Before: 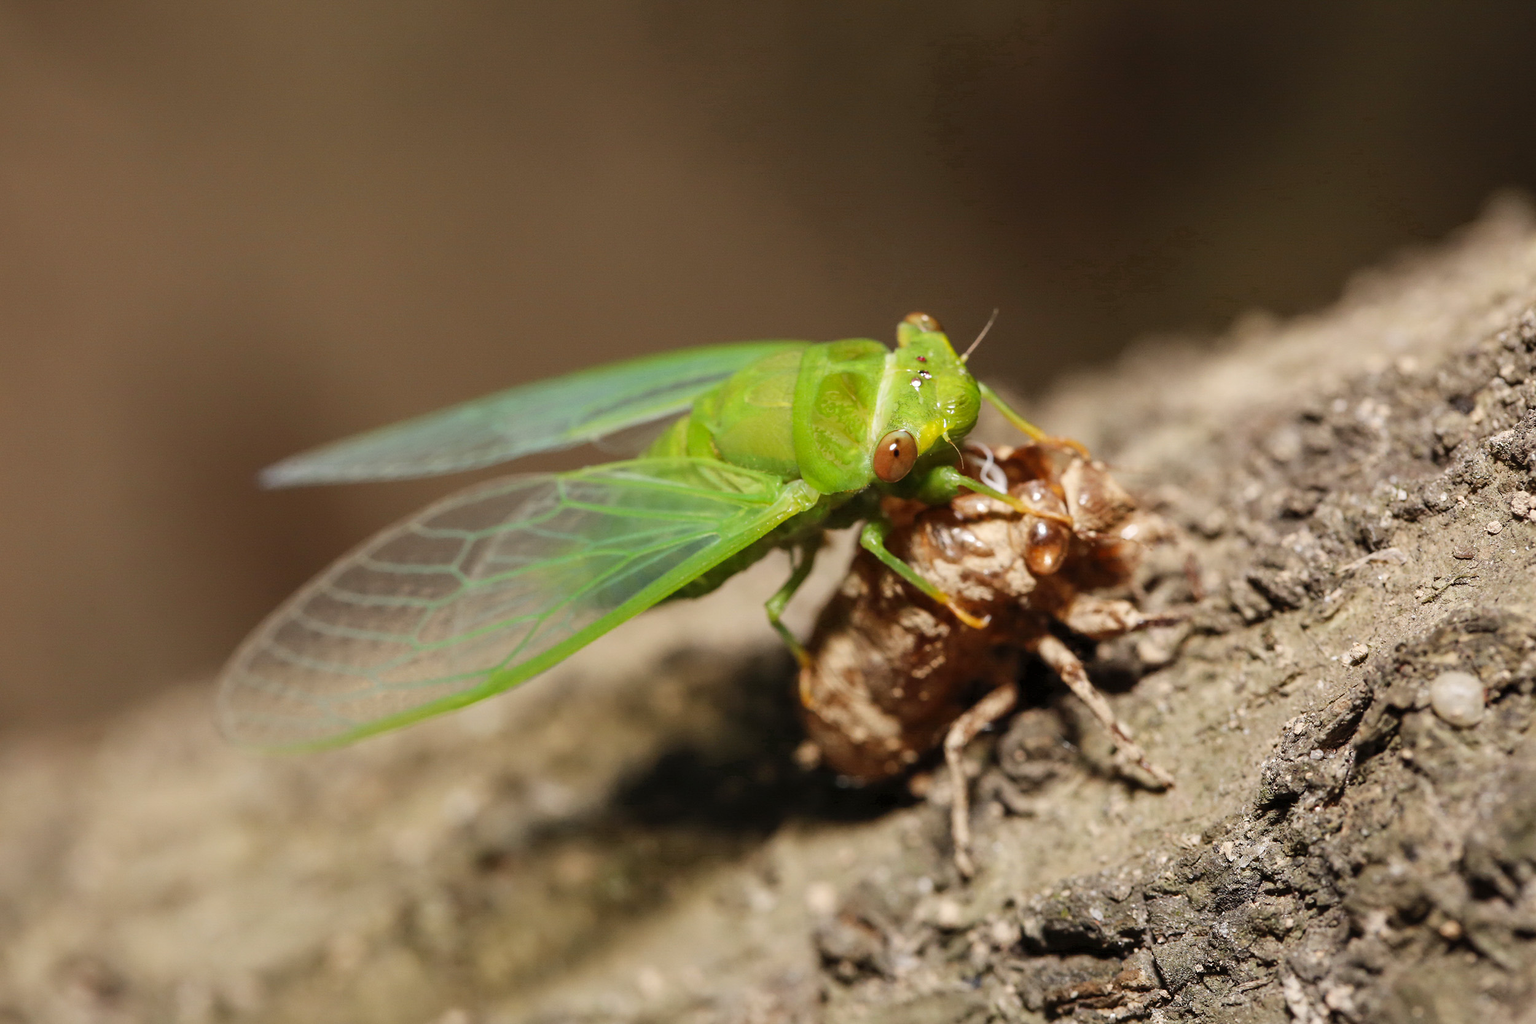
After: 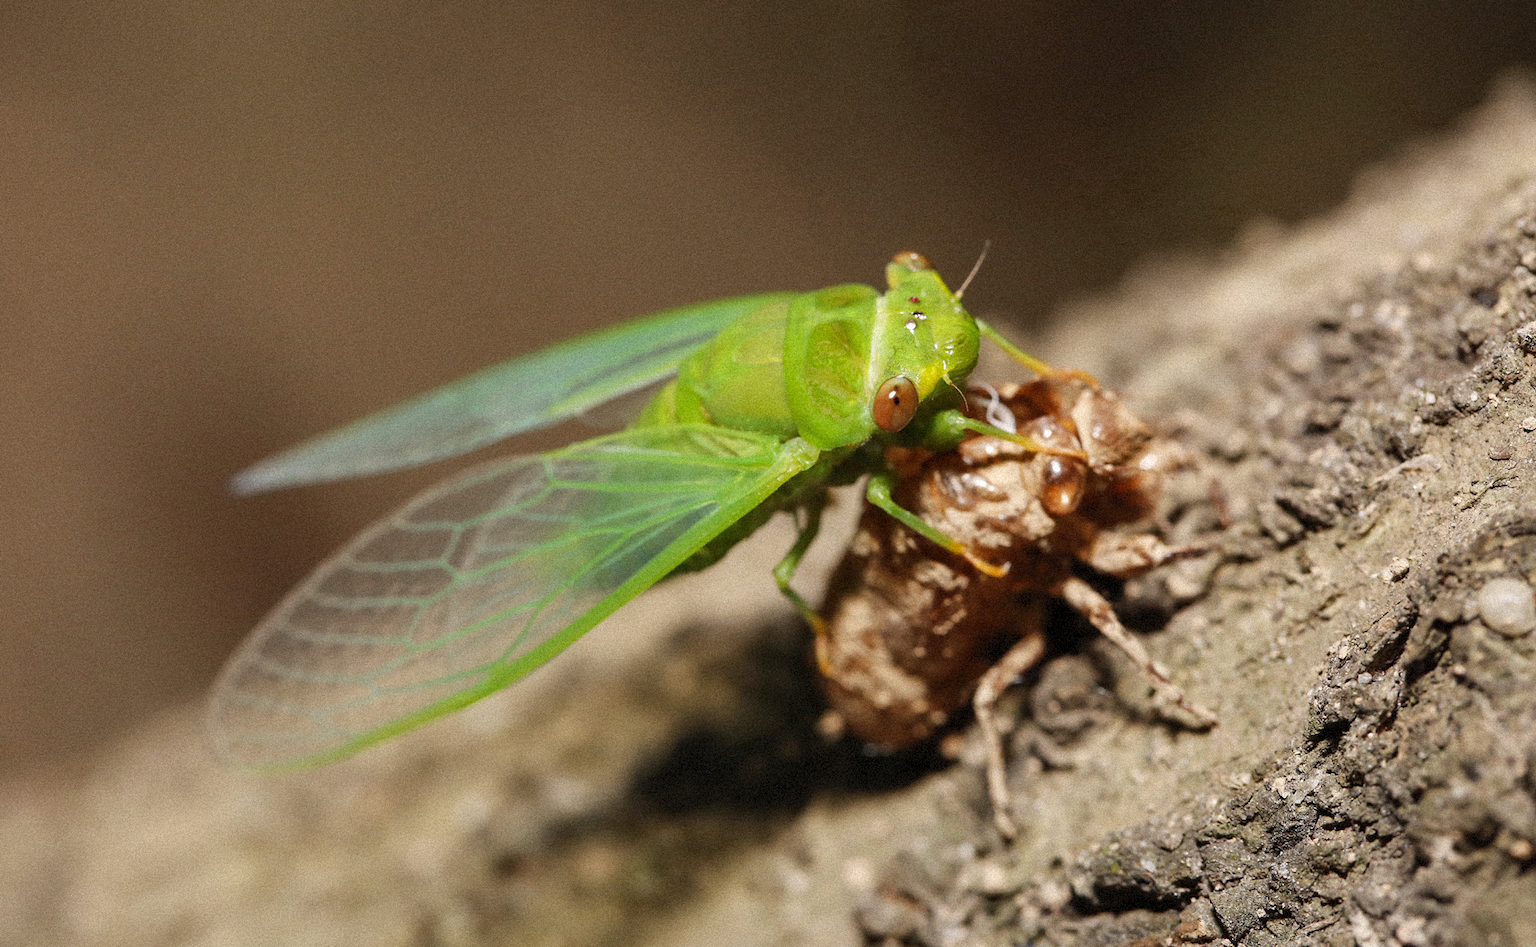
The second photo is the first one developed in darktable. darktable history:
grain: strength 35%, mid-tones bias 0%
rotate and perspective: rotation -5°, crop left 0.05, crop right 0.952, crop top 0.11, crop bottom 0.89
